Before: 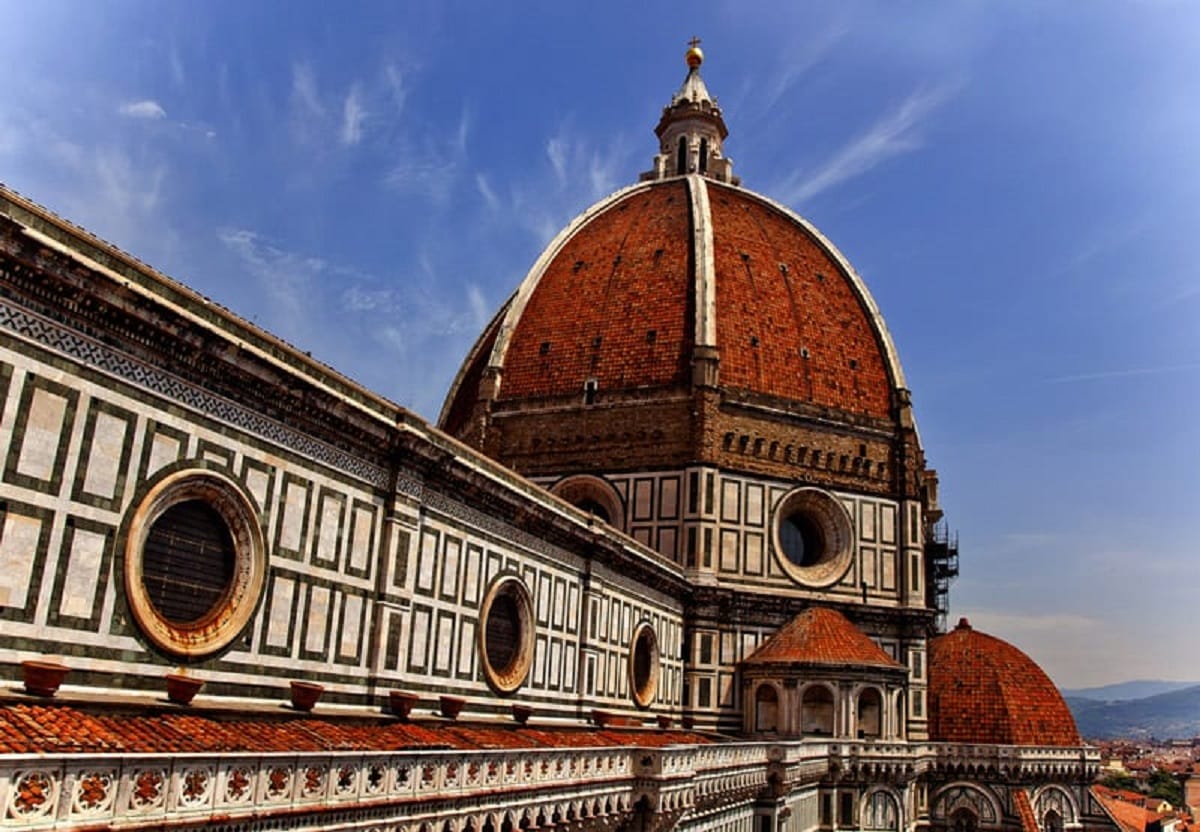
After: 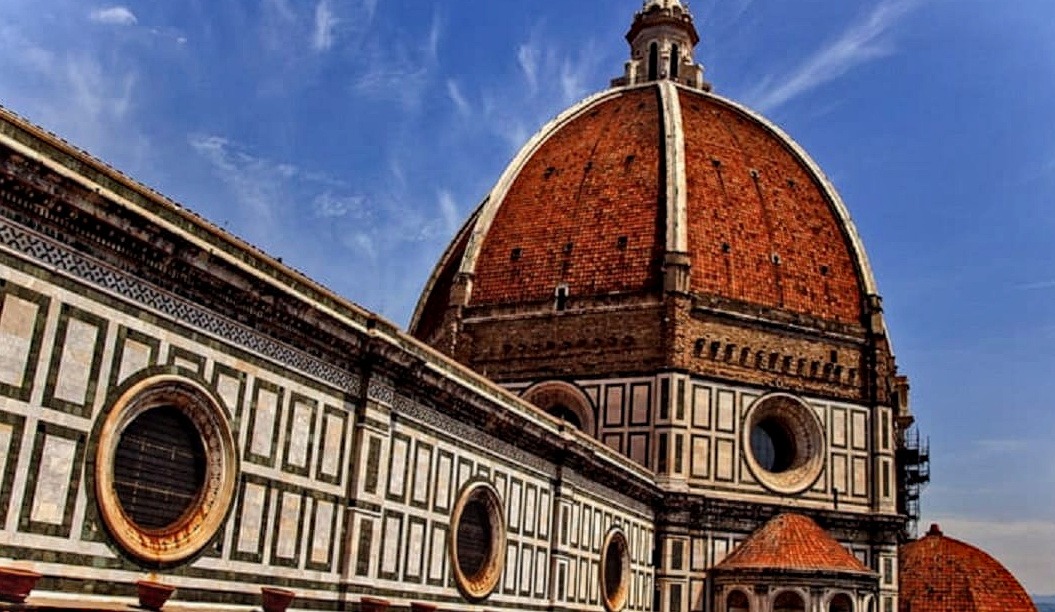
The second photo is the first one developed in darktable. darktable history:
crop and rotate: left 2.425%, top 11.305%, right 9.6%, bottom 15.08%
shadows and highlights: shadows 60, soften with gaussian
haze removal: adaptive false
local contrast: on, module defaults
